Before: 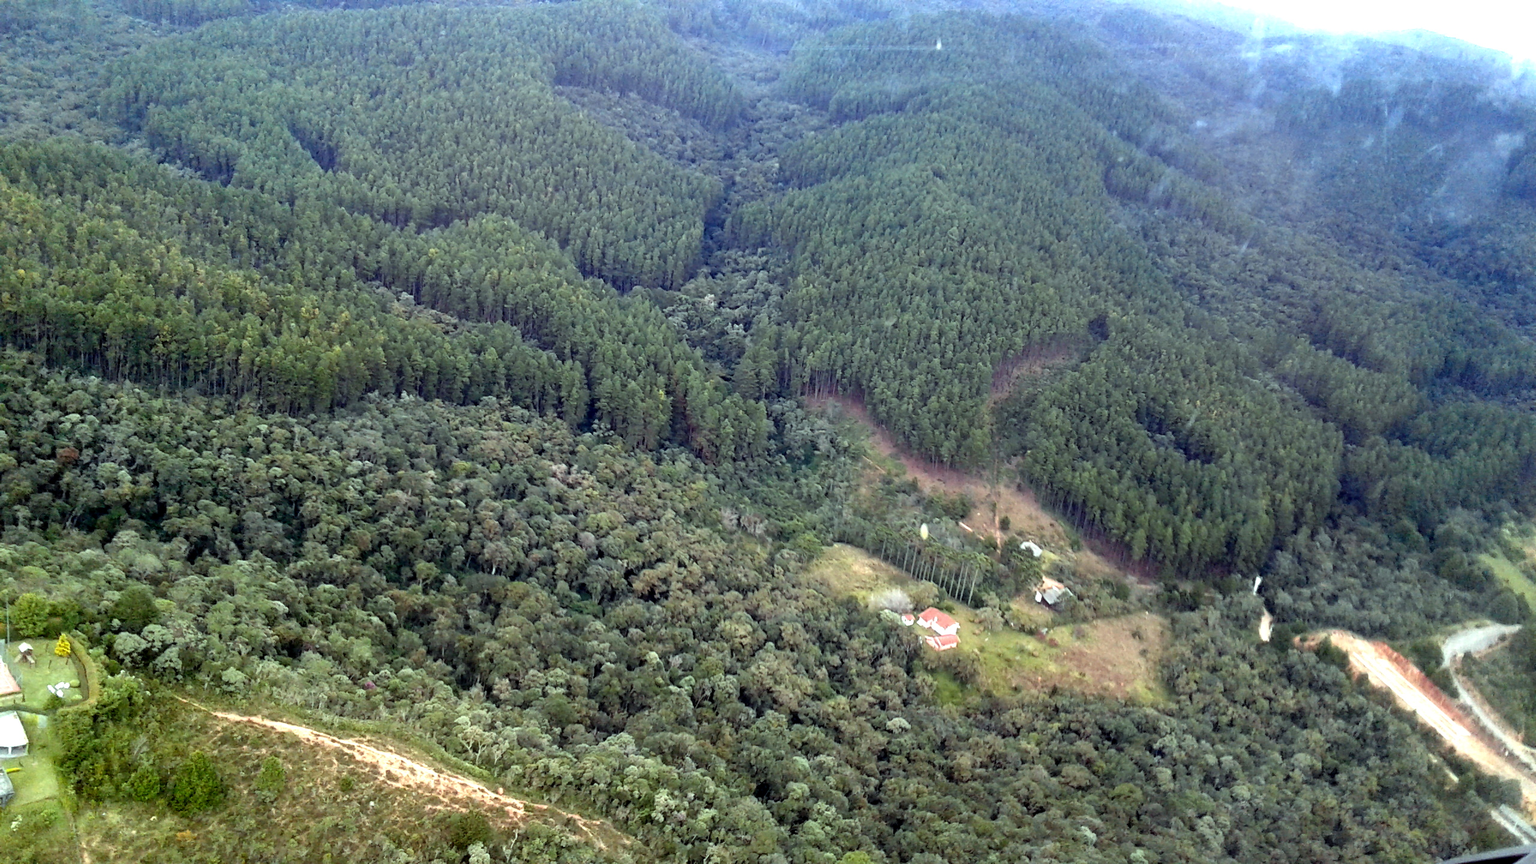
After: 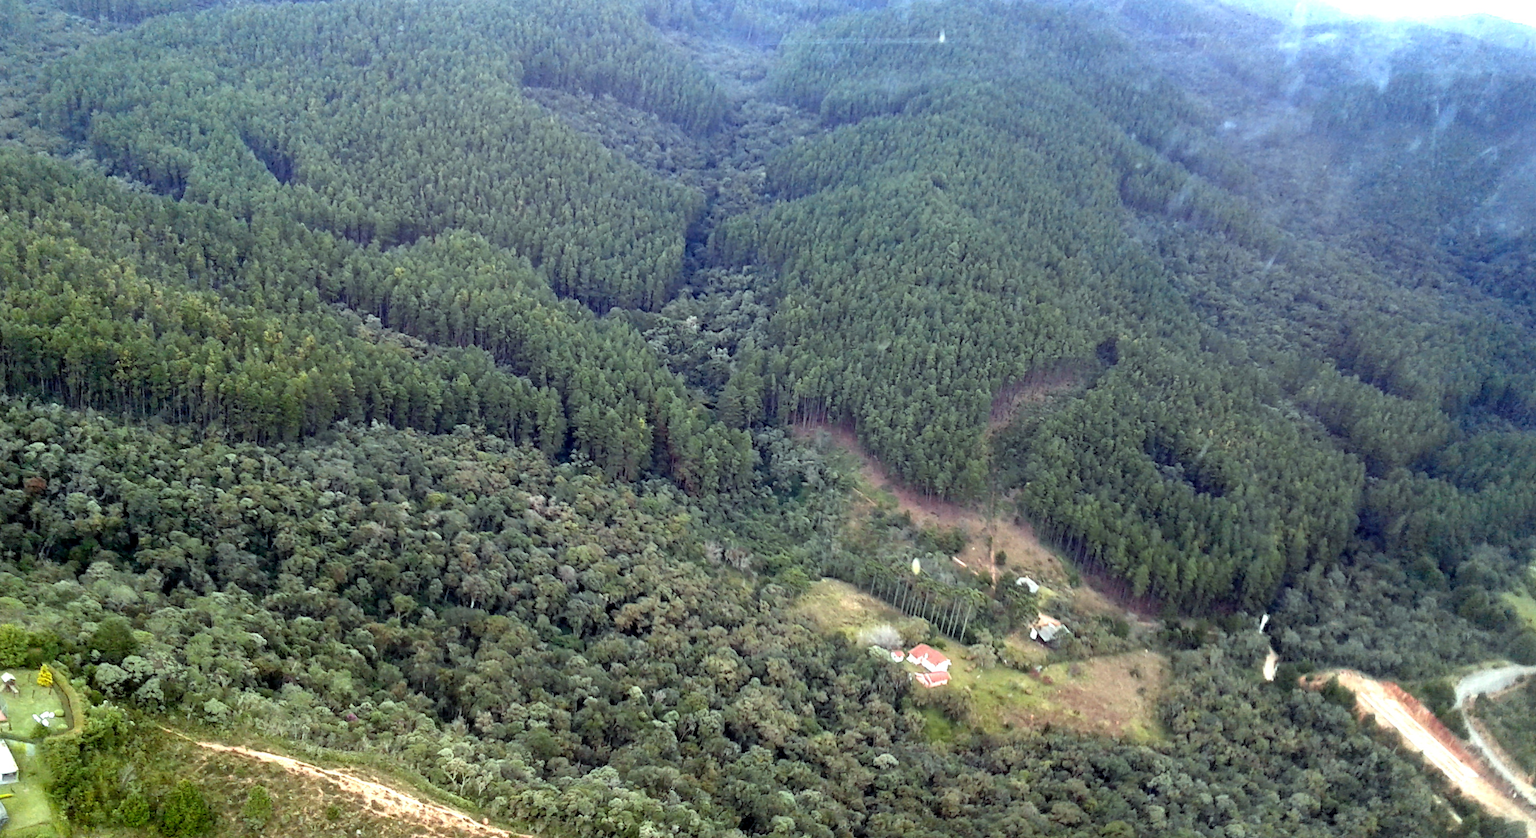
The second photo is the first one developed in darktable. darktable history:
rotate and perspective: rotation 0.074°, lens shift (vertical) 0.096, lens shift (horizontal) -0.041, crop left 0.043, crop right 0.952, crop top 0.024, crop bottom 0.979
crop and rotate: top 0%, bottom 5.097%
